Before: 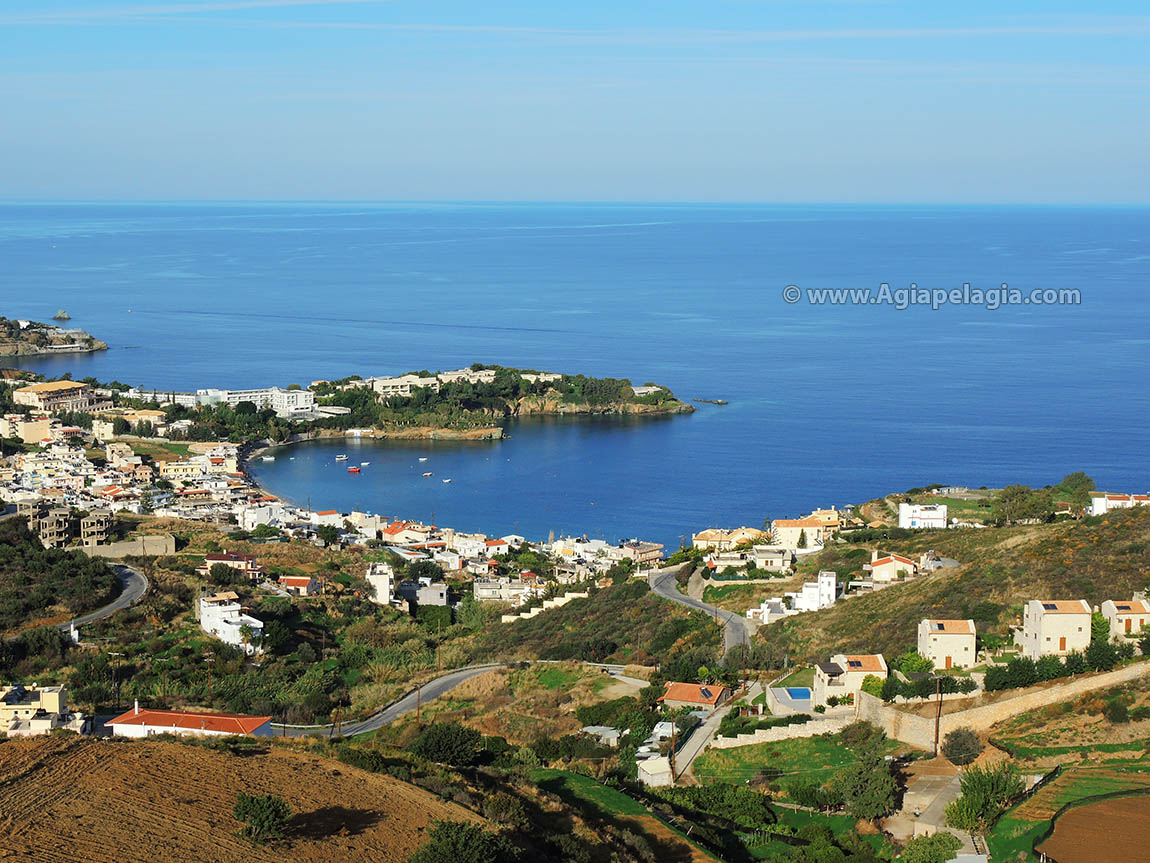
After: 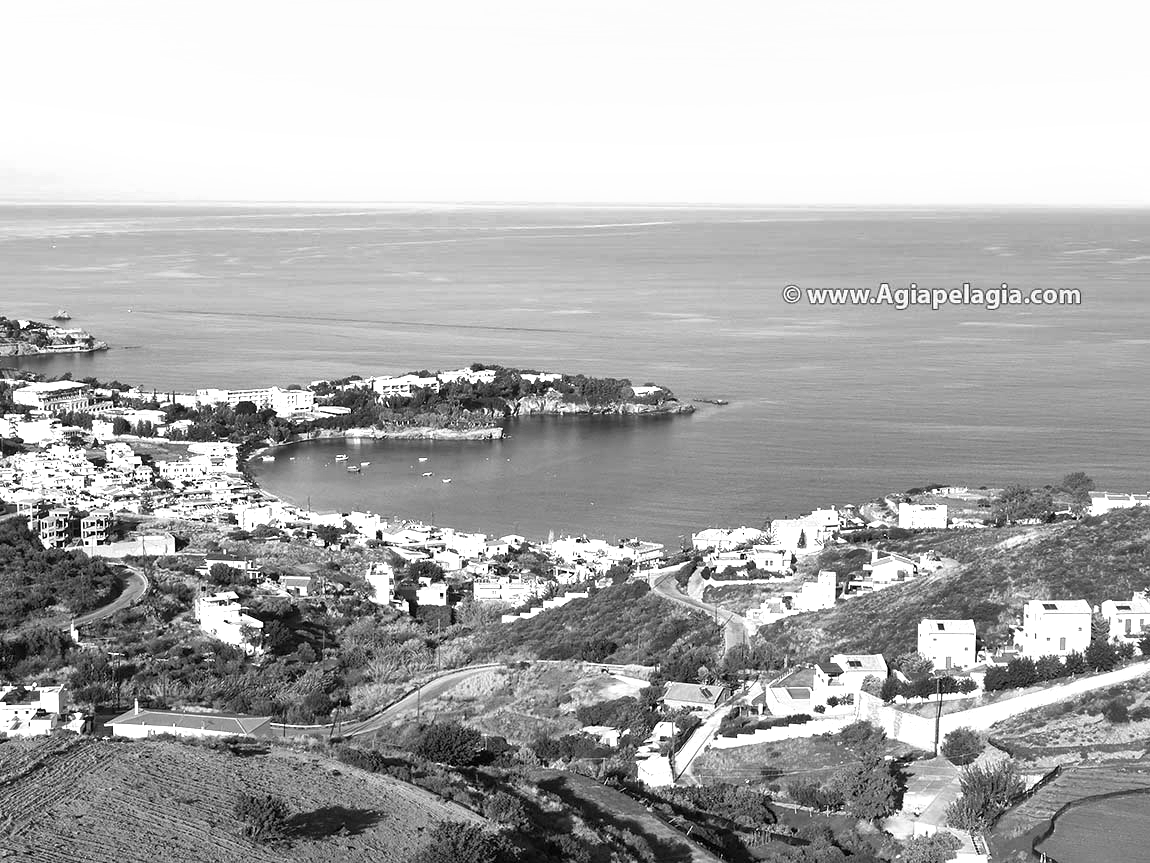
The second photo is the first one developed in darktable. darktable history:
monochrome: on, module defaults
shadows and highlights: soften with gaussian
exposure: black level correction 0.001, exposure 1.129 EV, compensate exposure bias true, compensate highlight preservation false
white balance: red 0.954, blue 1.079
